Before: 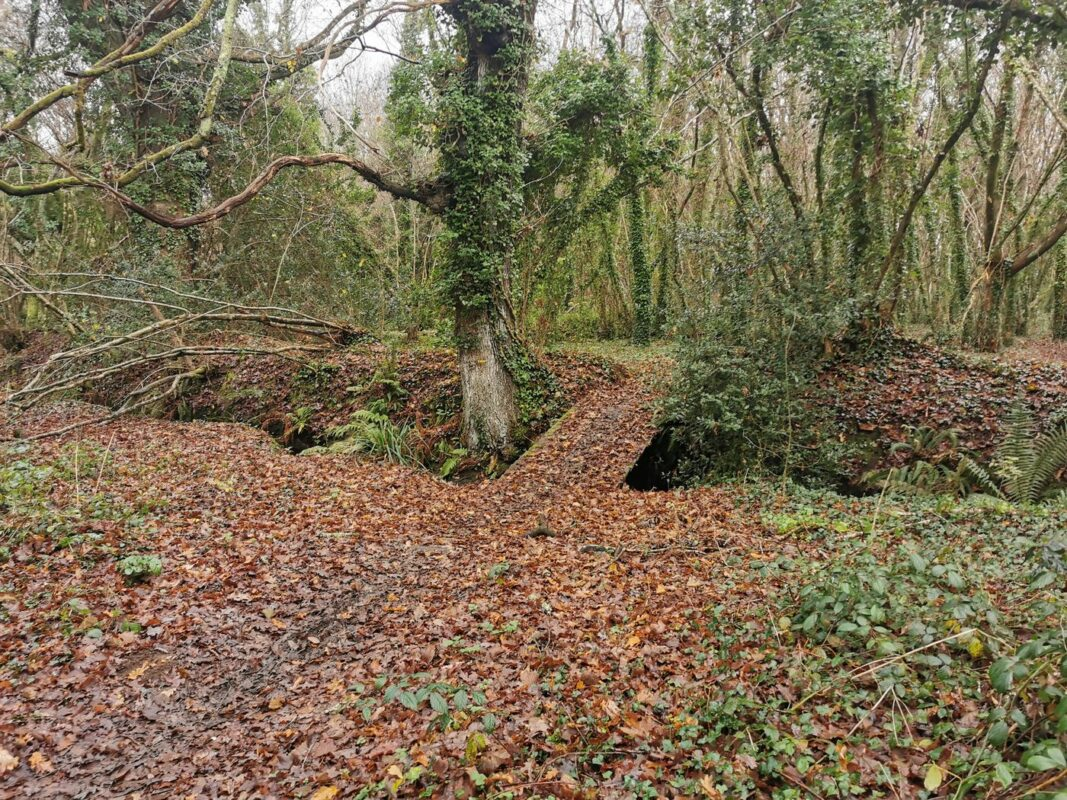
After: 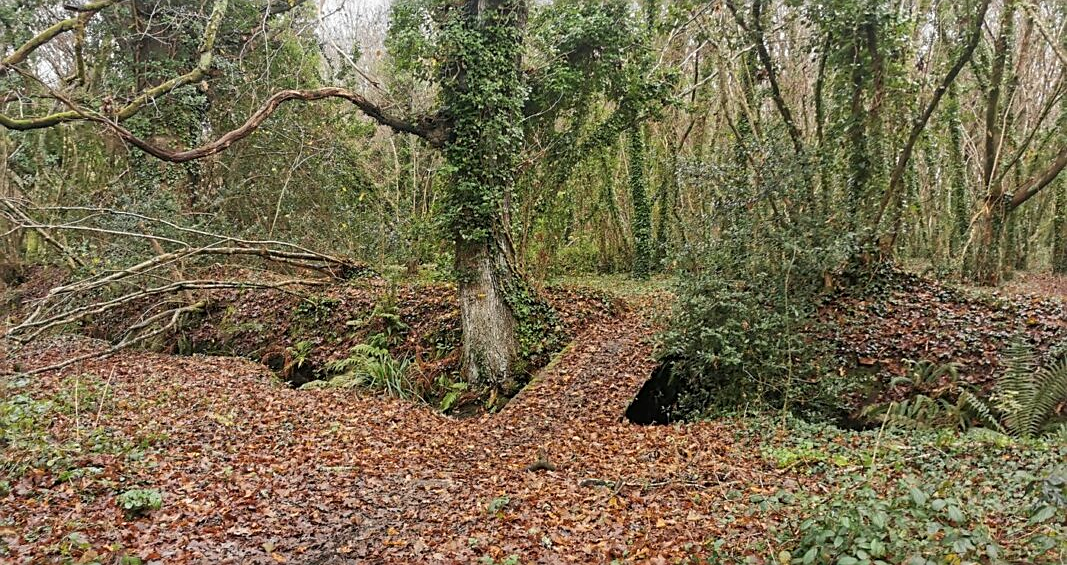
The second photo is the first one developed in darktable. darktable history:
shadows and highlights: radius 125.46, shadows 21.19, highlights -21.19, low approximation 0.01
sharpen: on, module defaults
crop and rotate: top 8.293%, bottom 20.996%
